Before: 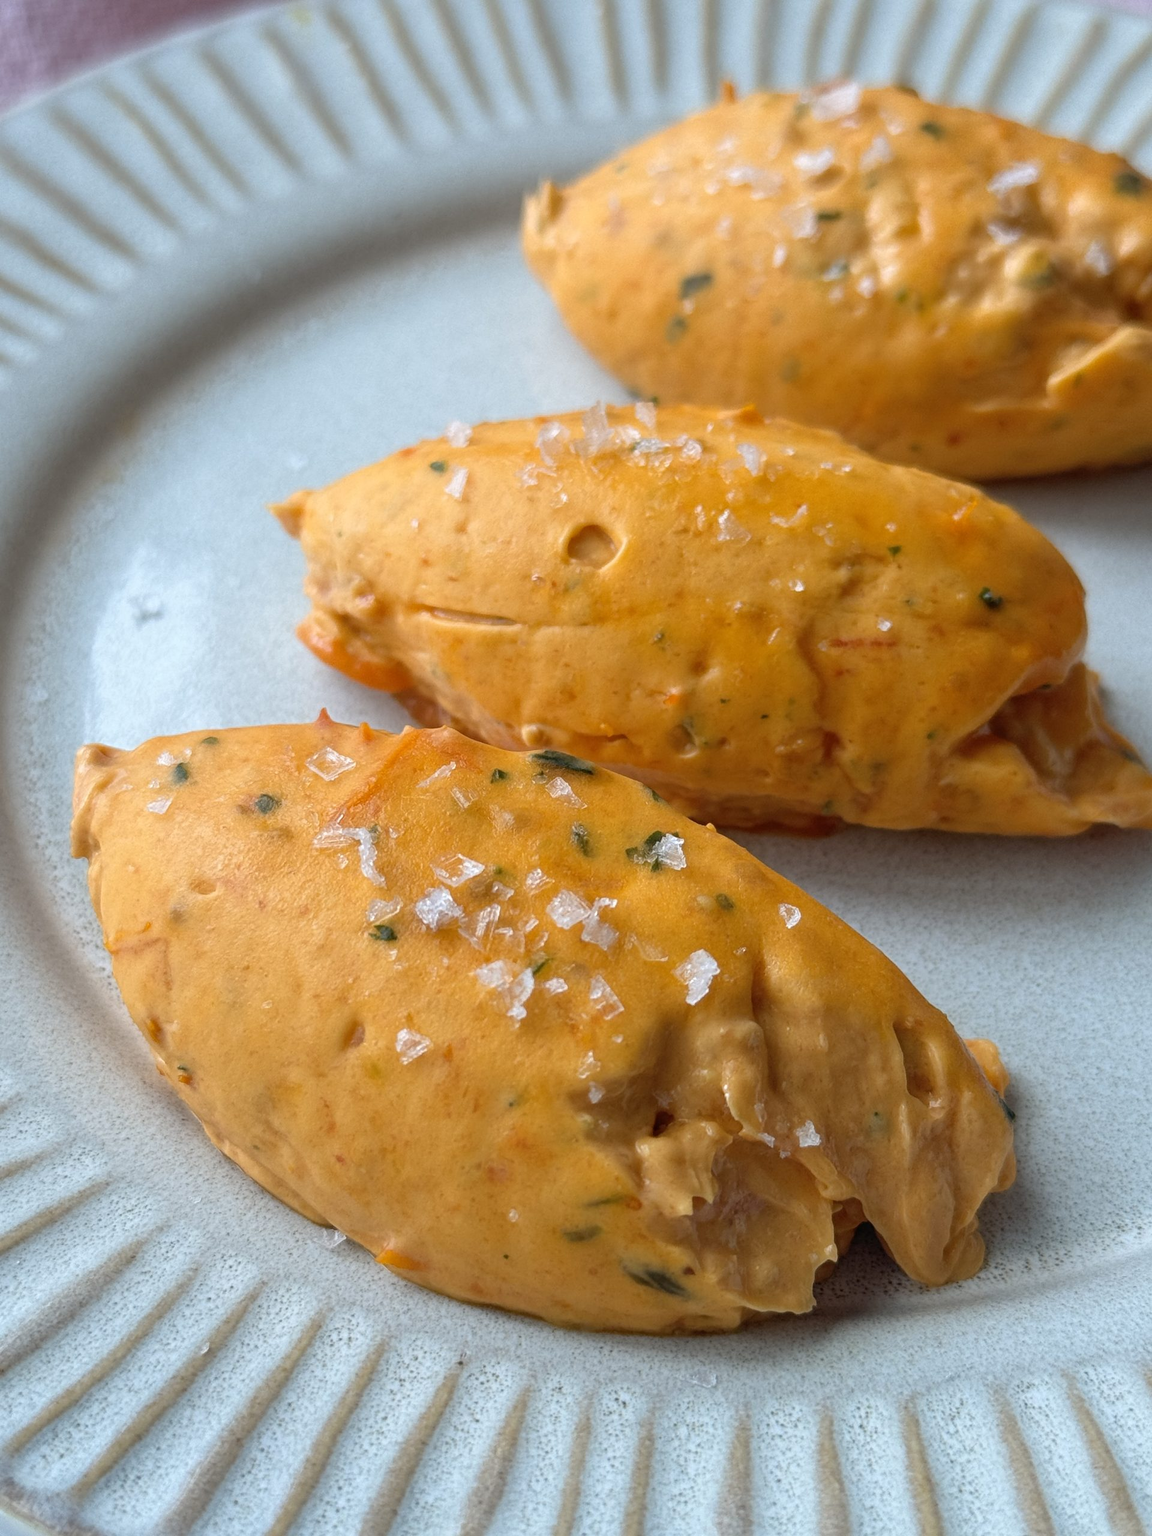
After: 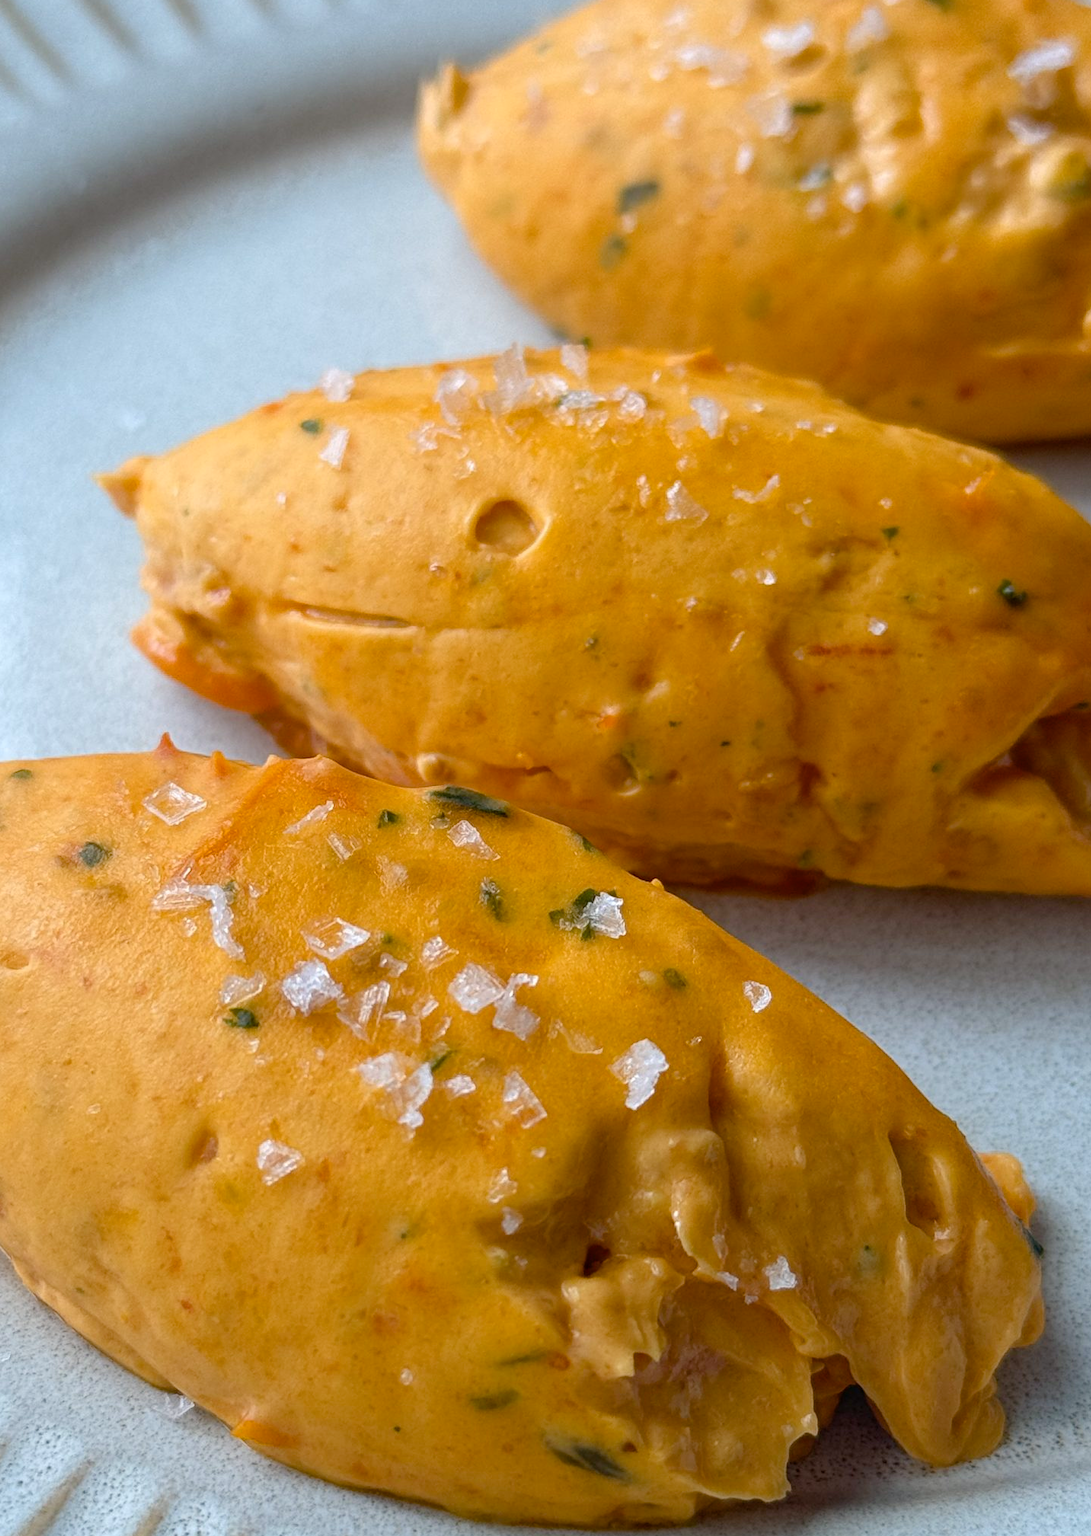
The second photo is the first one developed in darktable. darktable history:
color balance rgb: power › chroma 0.52%, power › hue 262.69°, perceptual saturation grading › global saturation 15.494%, perceptual saturation grading › highlights -19.354%, perceptual saturation grading › shadows 19.998%, global vibrance 25.328%
crop: left 16.814%, top 8.535%, right 8.507%, bottom 12.672%
